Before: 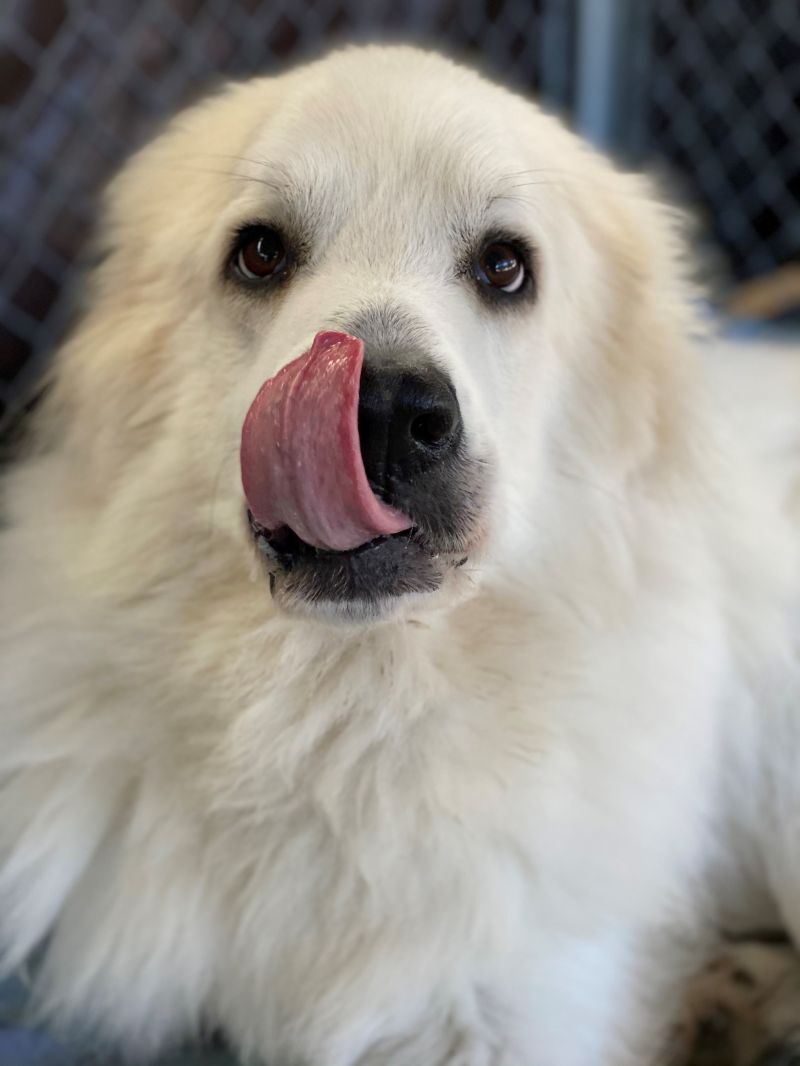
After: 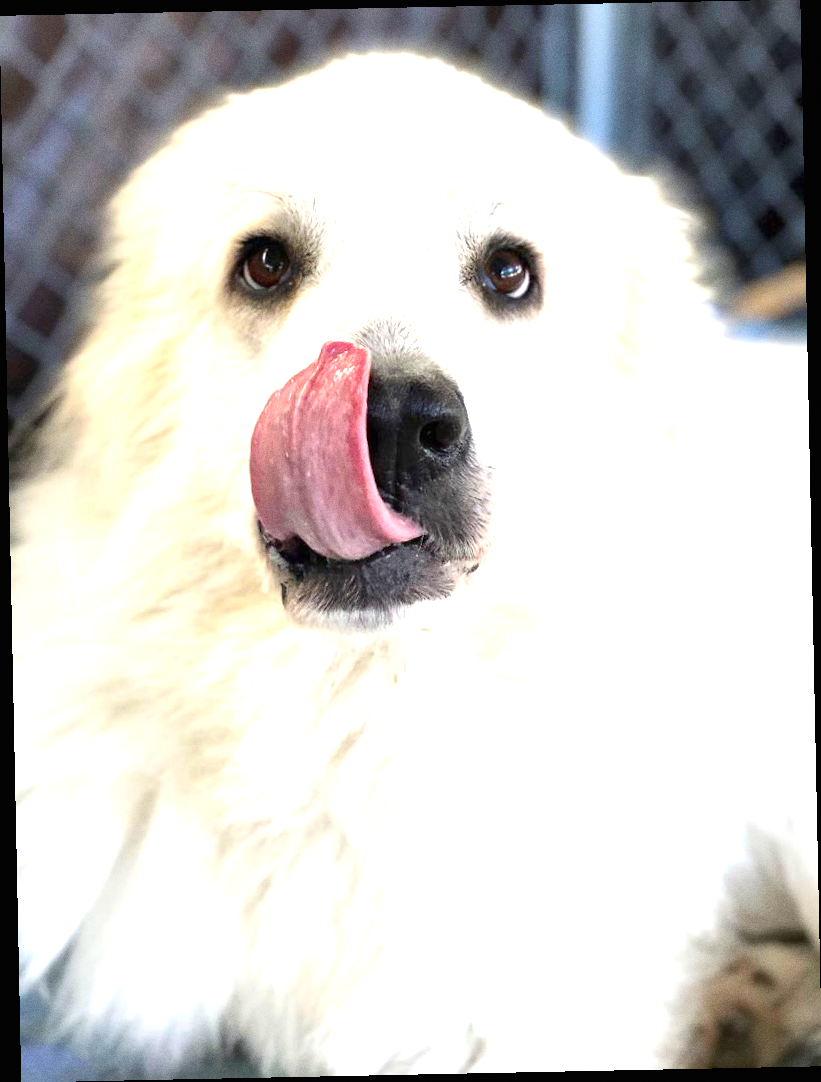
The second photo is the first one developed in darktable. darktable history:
grain: coarseness 0.09 ISO
exposure: black level correction 0, exposure 1.675 EV, compensate exposure bias true, compensate highlight preservation false
color correction: highlights a* 0.003, highlights b* -0.283
rotate and perspective: rotation -1.17°, automatic cropping off
